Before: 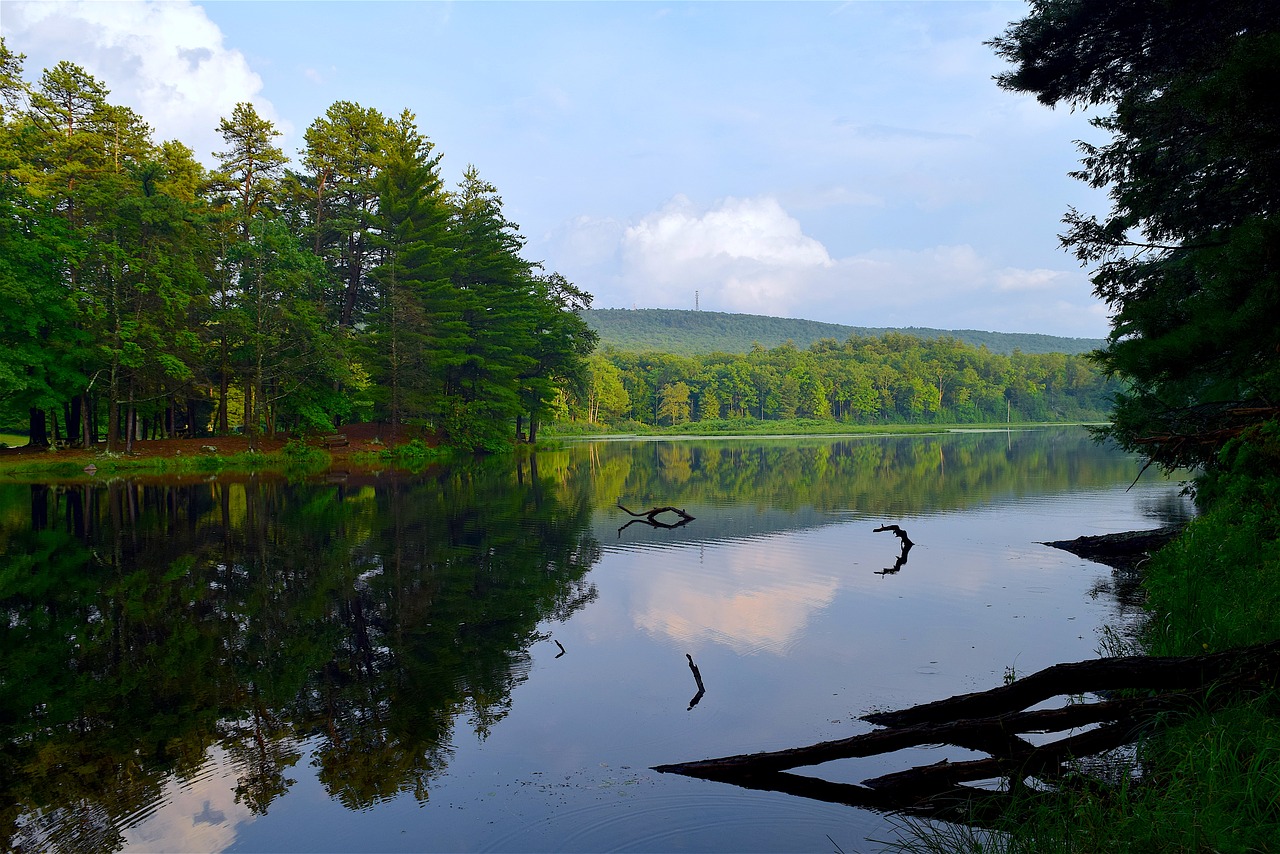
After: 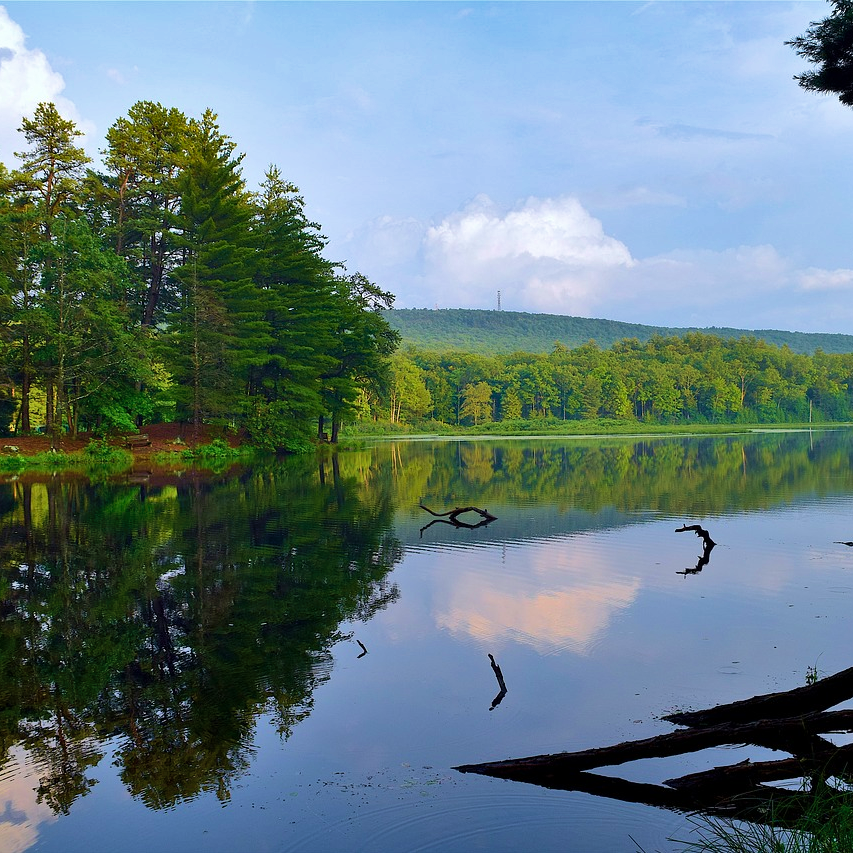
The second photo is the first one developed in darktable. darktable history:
shadows and highlights: shadows 52.42, soften with gaussian
white balance: emerald 1
crop and rotate: left 15.546%, right 17.787%
velvia: strength 40%
